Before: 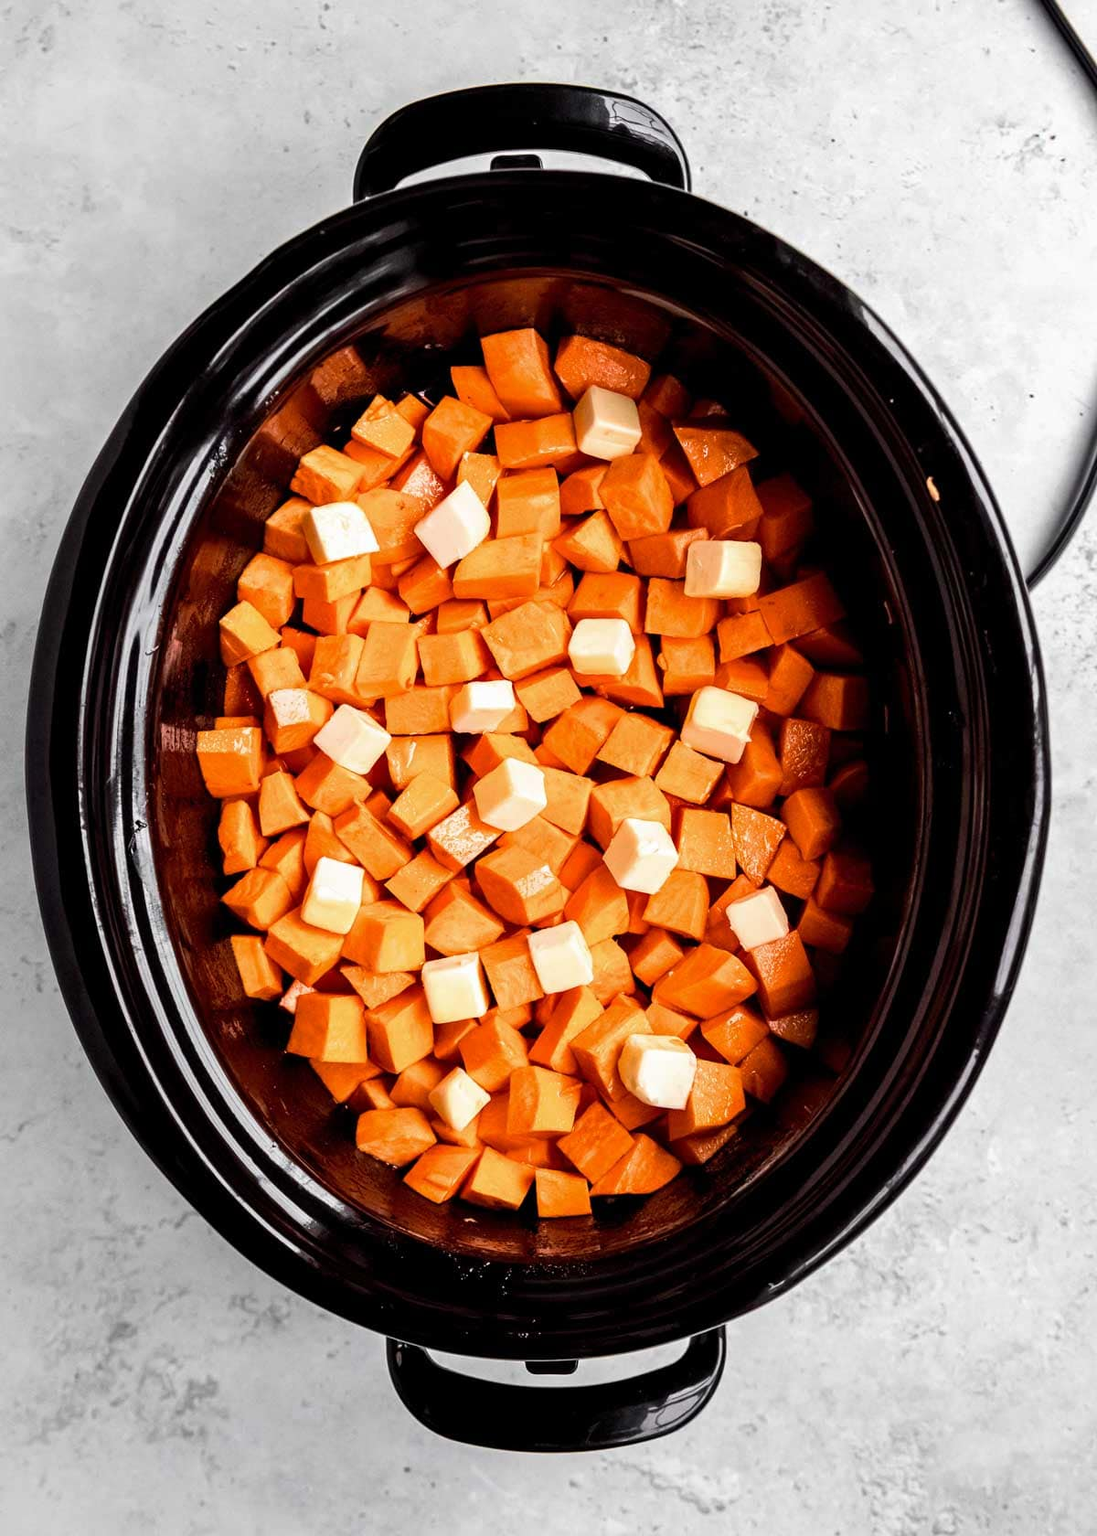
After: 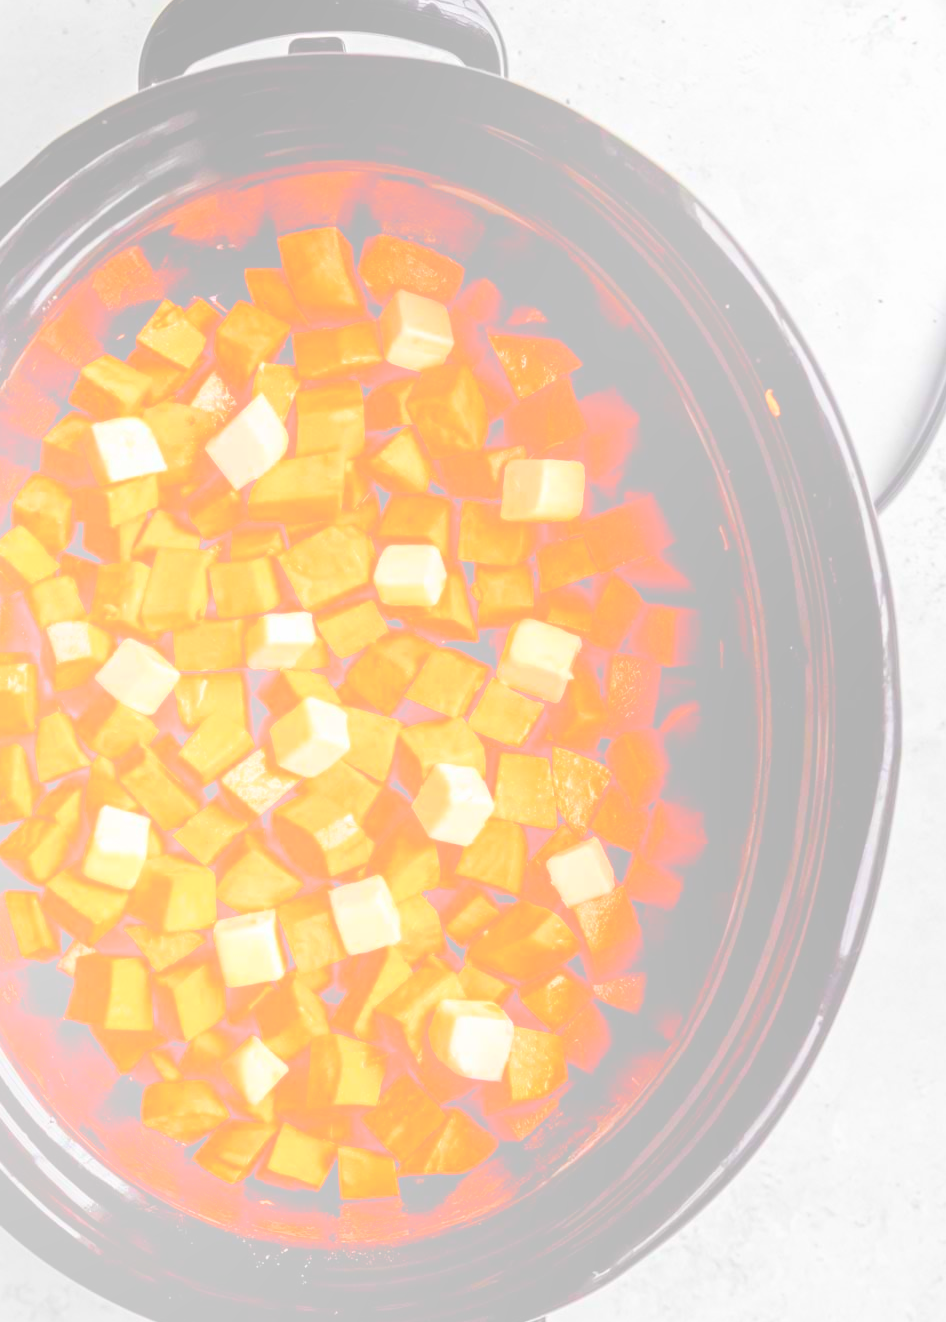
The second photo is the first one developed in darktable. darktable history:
crop and rotate: left 20.74%, top 7.912%, right 0.375%, bottom 13.378%
bloom: size 85%, threshold 5%, strength 85%
exposure: exposure -0.05 EV
